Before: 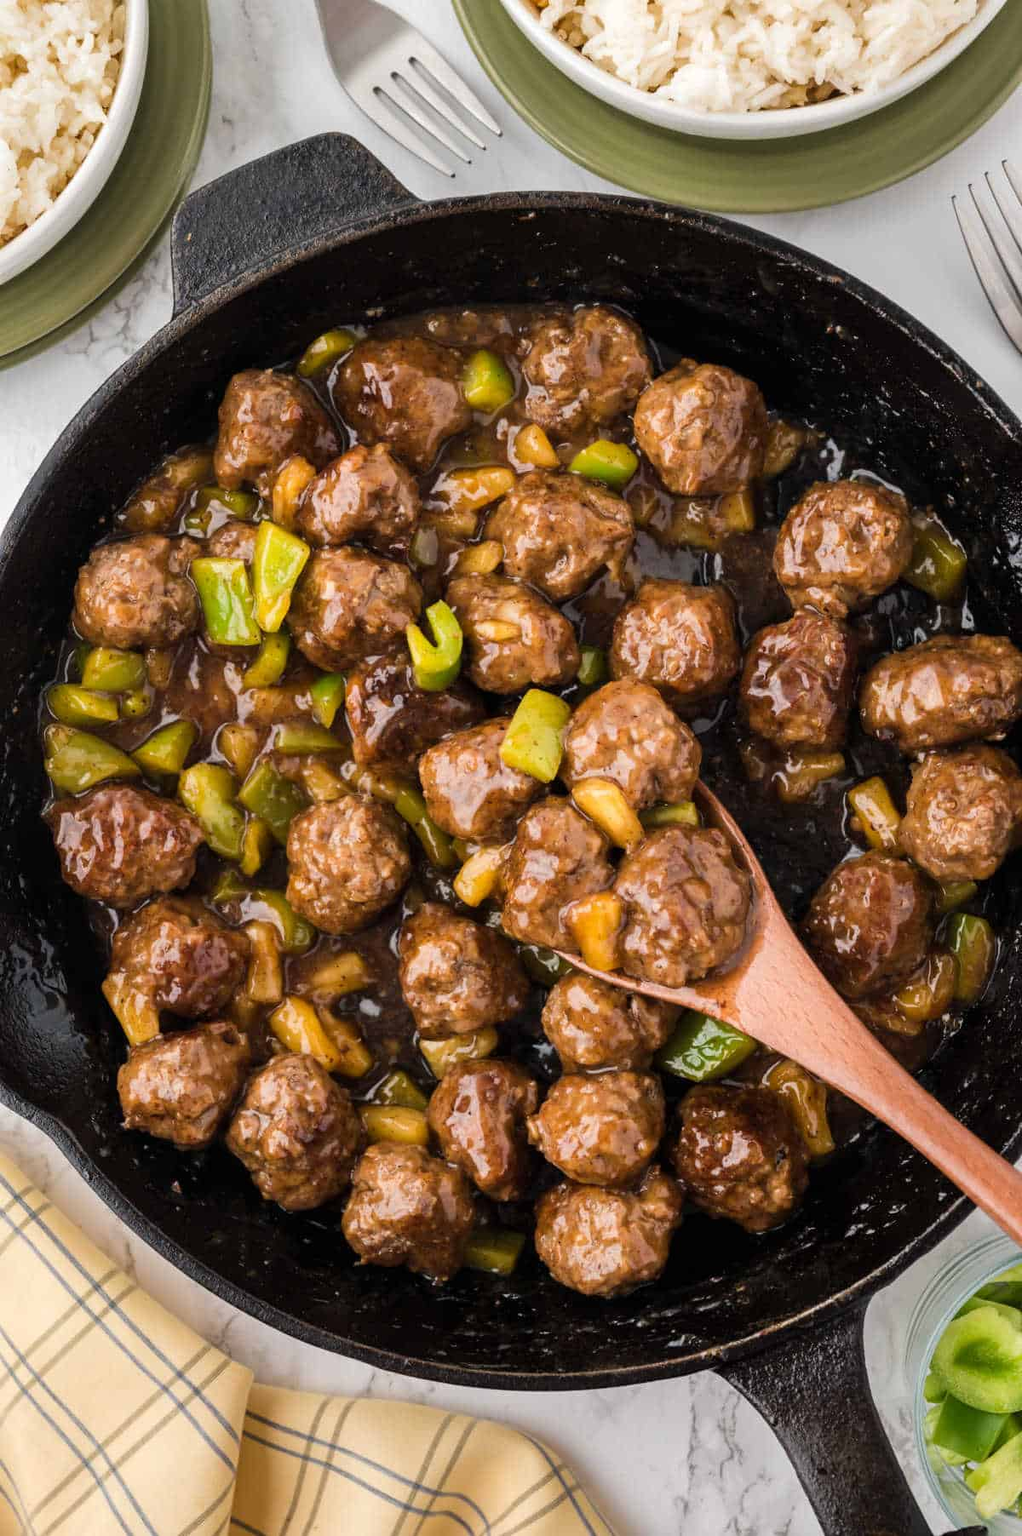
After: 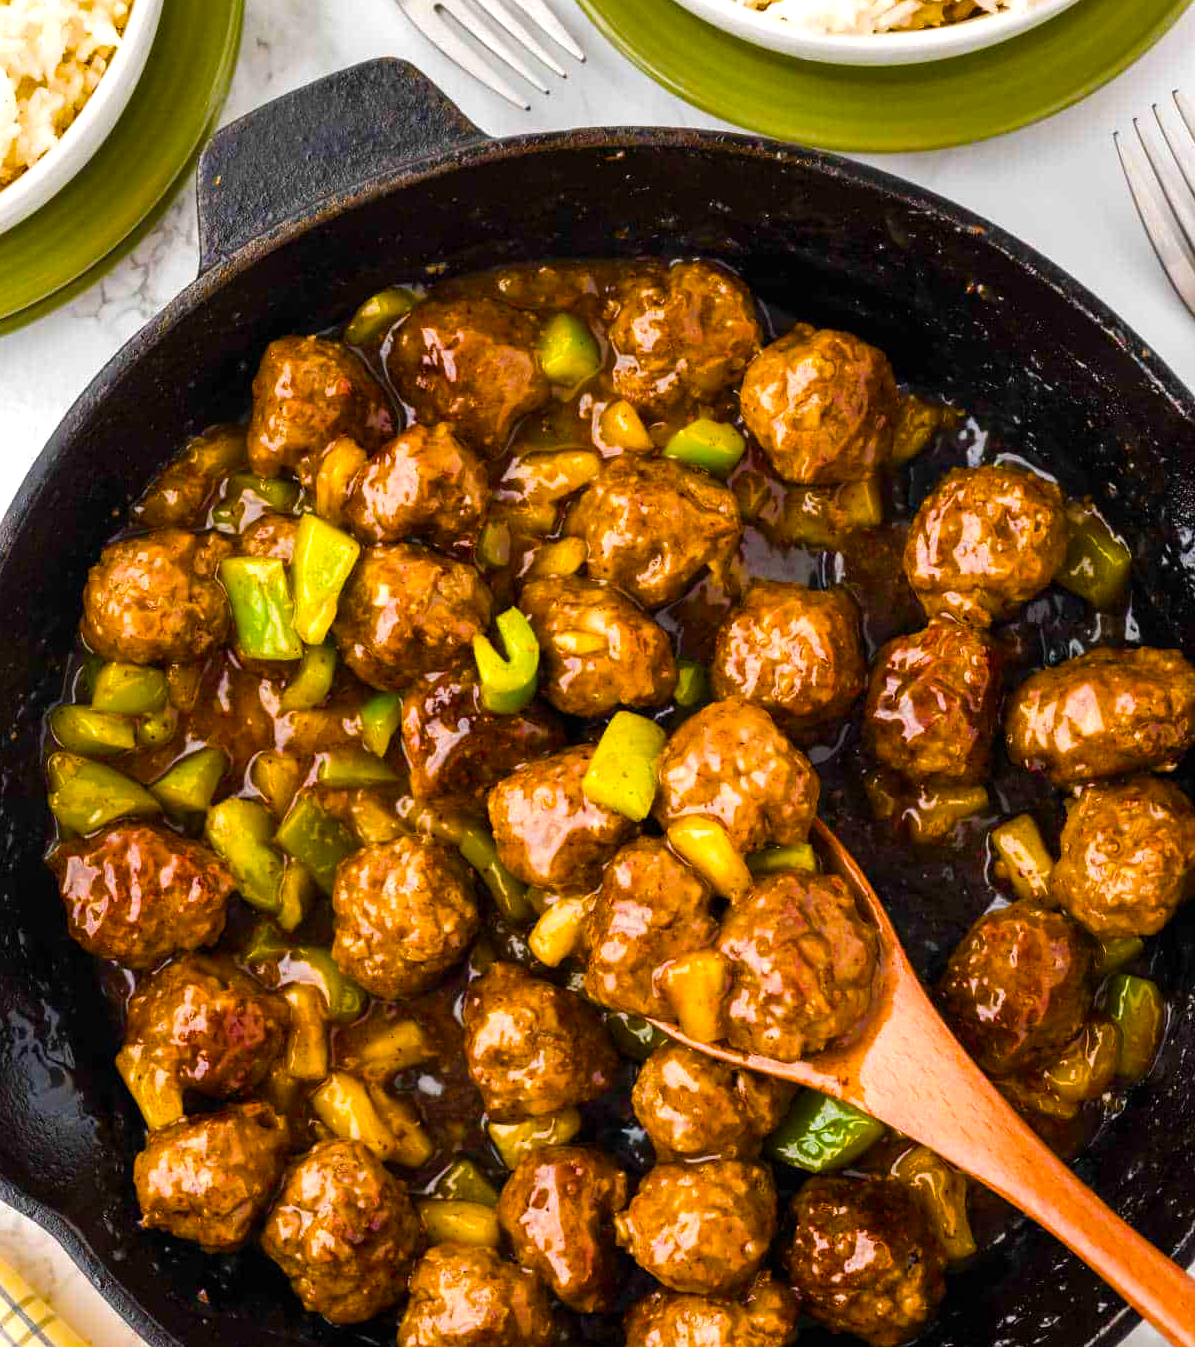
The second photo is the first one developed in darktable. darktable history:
exposure: exposure -0.041 EV, compensate highlight preservation false
crop: left 0.387%, top 5.469%, bottom 19.809%
color balance rgb: linear chroma grading › shadows 10%, linear chroma grading › highlights 10%, linear chroma grading › global chroma 15%, linear chroma grading › mid-tones 15%, perceptual saturation grading › global saturation 40%, perceptual saturation grading › highlights -25%, perceptual saturation grading › mid-tones 35%, perceptual saturation grading › shadows 35%, perceptual brilliance grading › global brilliance 11.29%, global vibrance 11.29%
